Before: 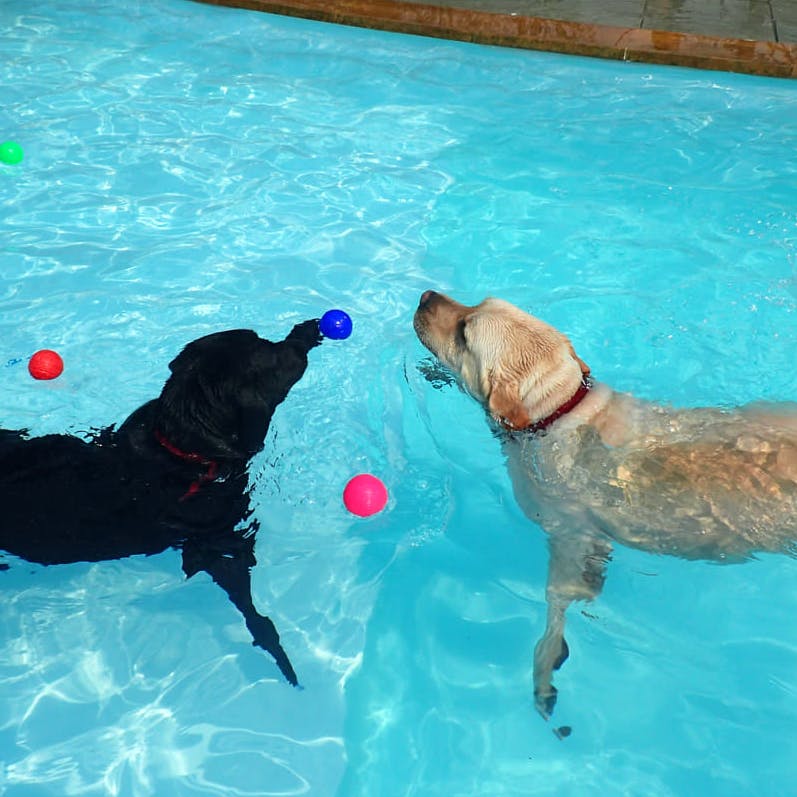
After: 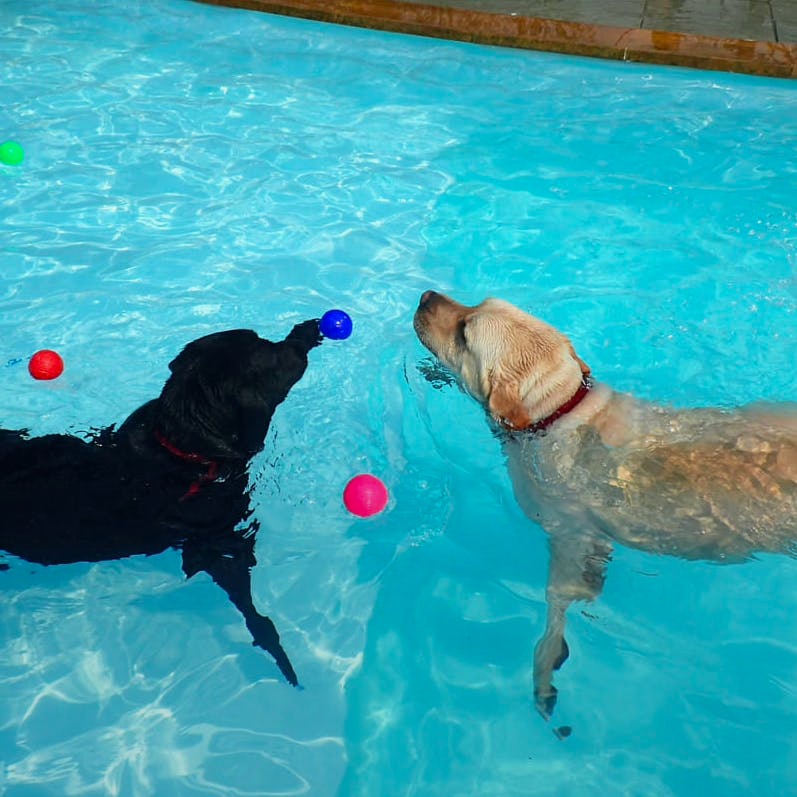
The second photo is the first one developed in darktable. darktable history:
exposure: exposure -0.153 EV, compensate highlight preservation false
color balance: output saturation 110%
graduated density: rotation -180°, offset 27.42
